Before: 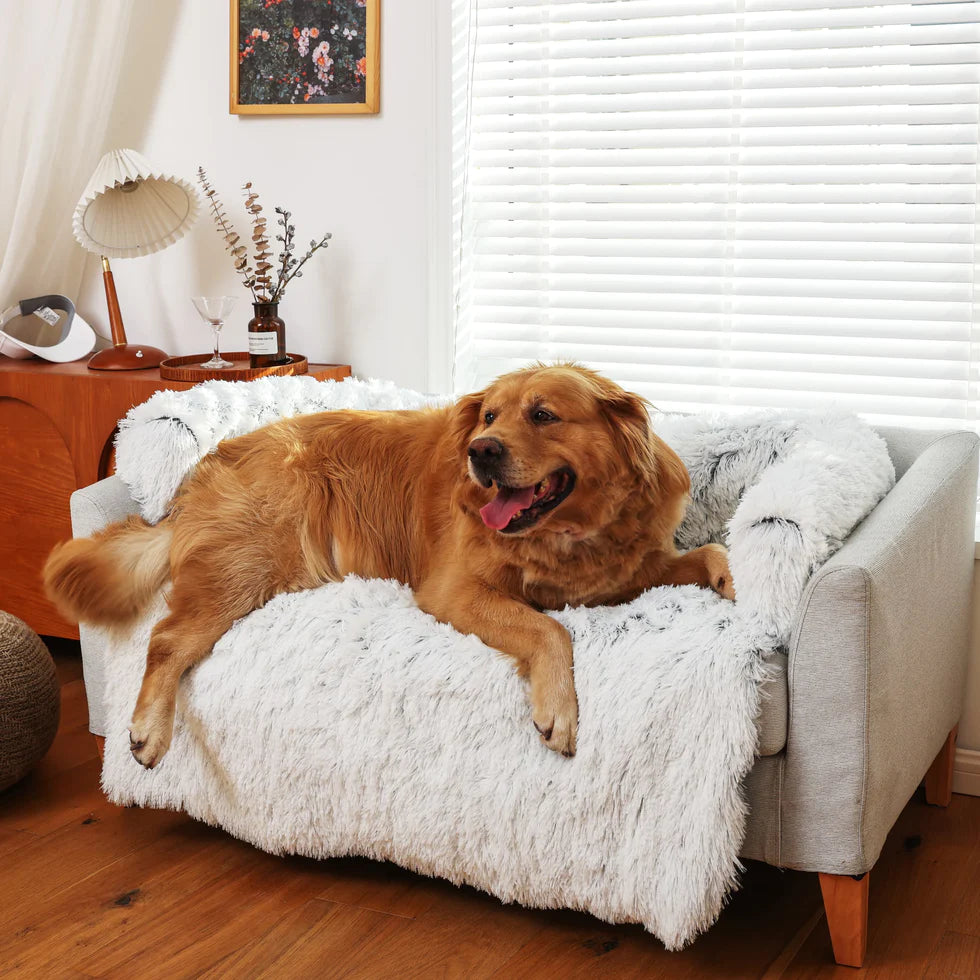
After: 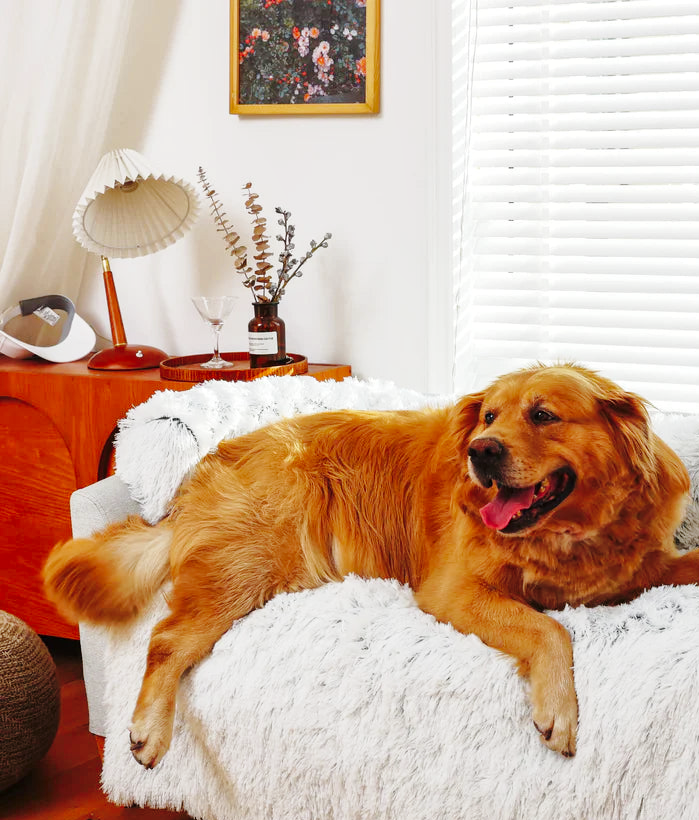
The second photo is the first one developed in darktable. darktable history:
crop: right 28.654%, bottom 16.276%
base curve: curves: ch0 [(0, 0) (0.036, 0.025) (0.121, 0.166) (0.206, 0.329) (0.605, 0.79) (1, 1)], preserve colors none
shadows and highlights: on, module defaults
